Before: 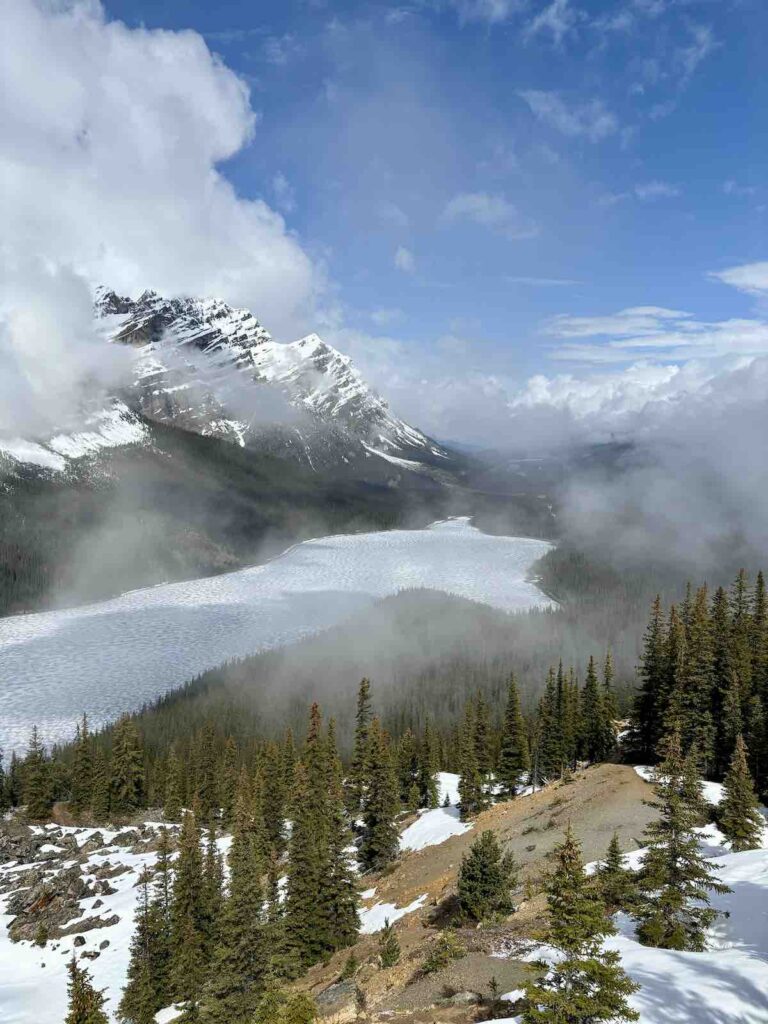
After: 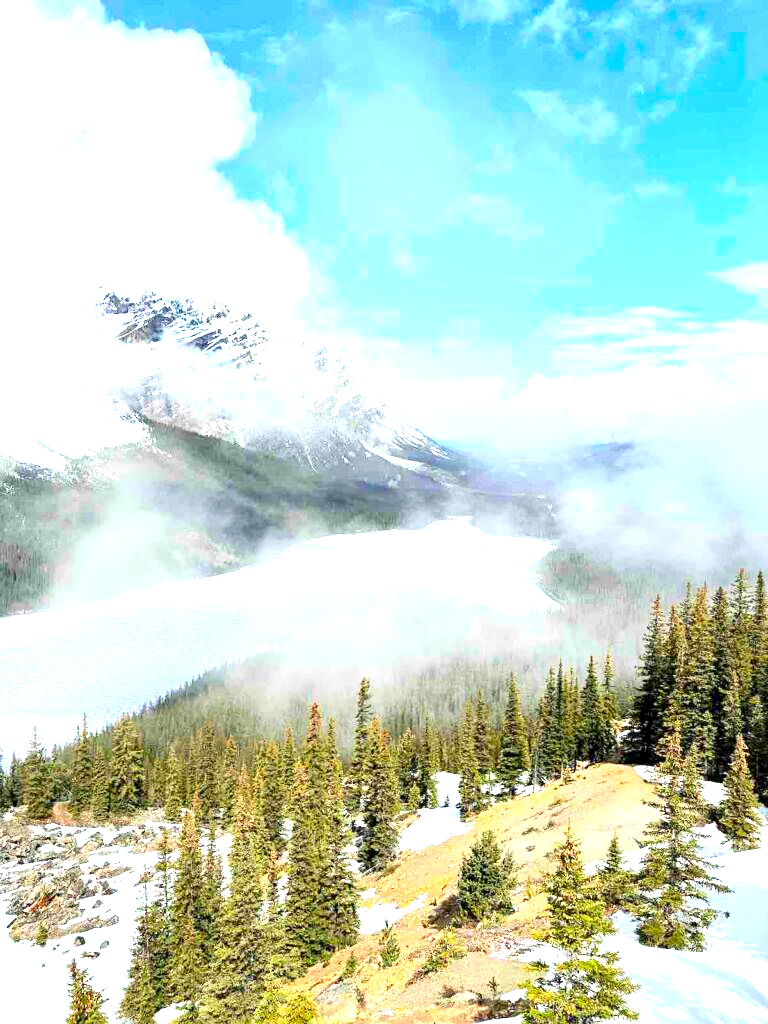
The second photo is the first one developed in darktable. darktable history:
local contrast: mode bilateral grid, contrast 20, coarseness 50, detail 120%, midtone range 0.2
sharpen: amount 0.208
exposure: black level correction 0.001, exposure 1.733 EV, compensate highlight preservation false
contrast brightness saturation: contrast 0.204, brightness 0.165, saturation 0.227
